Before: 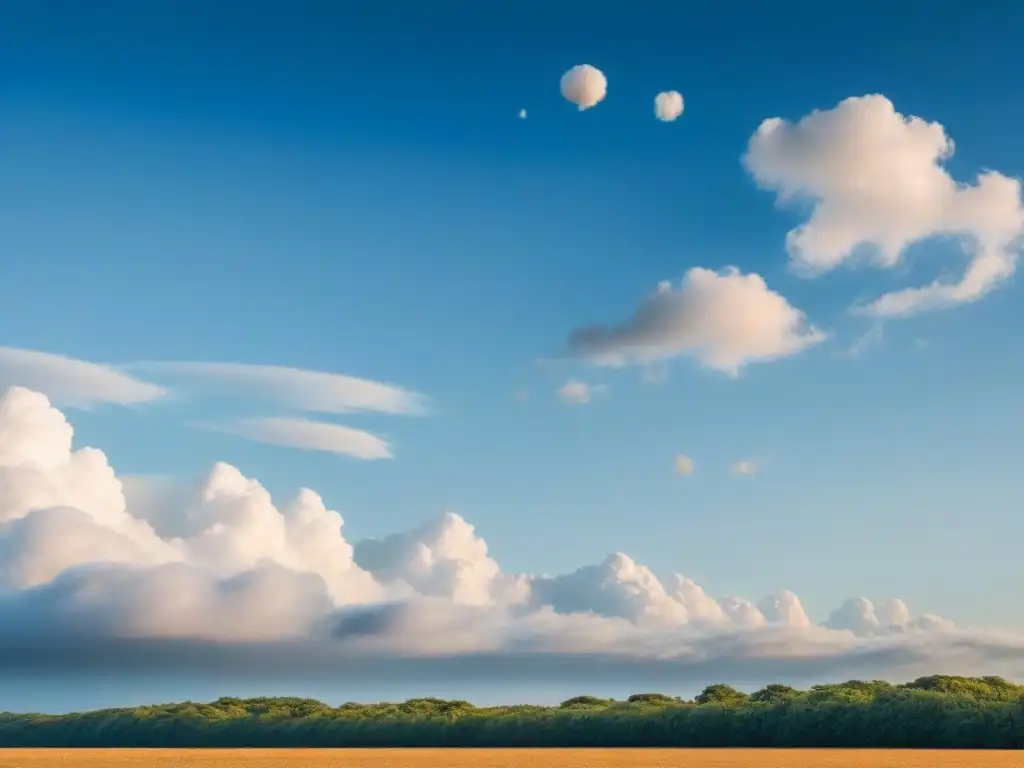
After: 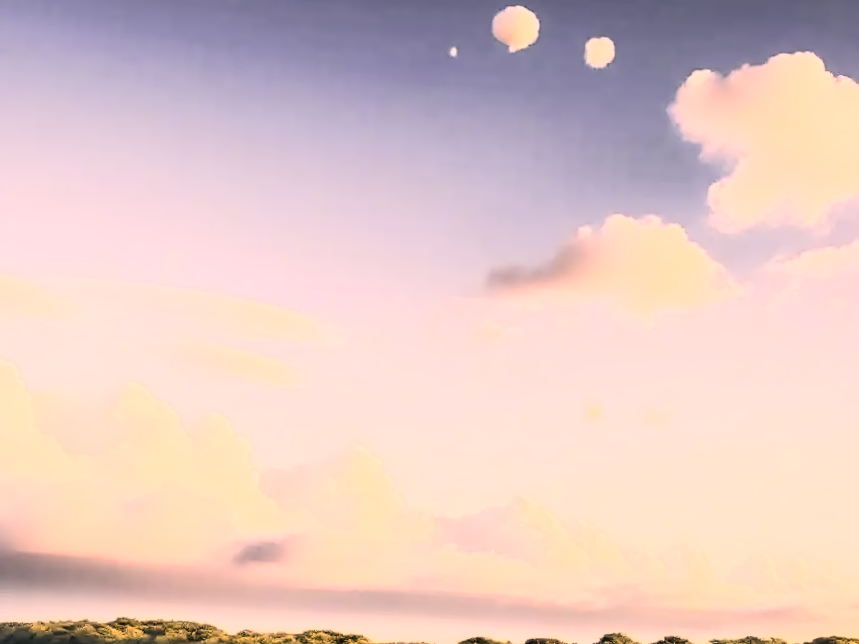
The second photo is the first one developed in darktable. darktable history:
contrast equalizer: y [[0.5 ×4, 0.525, 0.667], [0.5 ×6], [0.5 ×6], [0 ×4, 0.042, 0], [0, 0, 0.004, 0.1, 0.191, 0.131]]
color correction: highlights a* 40, highlights b* 40, saturation 0.69
crop and rotate: angle -3.27°, left 5.211%, top 5.211%, right 4.607%, bottom 4.607%
white balance: red 1, blue 1
rgb curve: curves: ch0 [(0, 0) (0.21, 0.15) (0.24, 0.21) (0.5, 0.75) (0.75, 0.96) (0.89, 0.99) (1, 1)]; ch1 [(0, 0.02) (0.21, 0.13) (0.25, 0.2) (0.5, 0.67) (0.75, 0.9) (0.89, 0.97) (1, 1)]; ch2 [(0, 0.02) (0.21, 0.13) (0.25, 0.2) (0.5, 0.67) (0.75, 0.9) (0.89, 0.97) (1, 1)], compensate middle gray true
